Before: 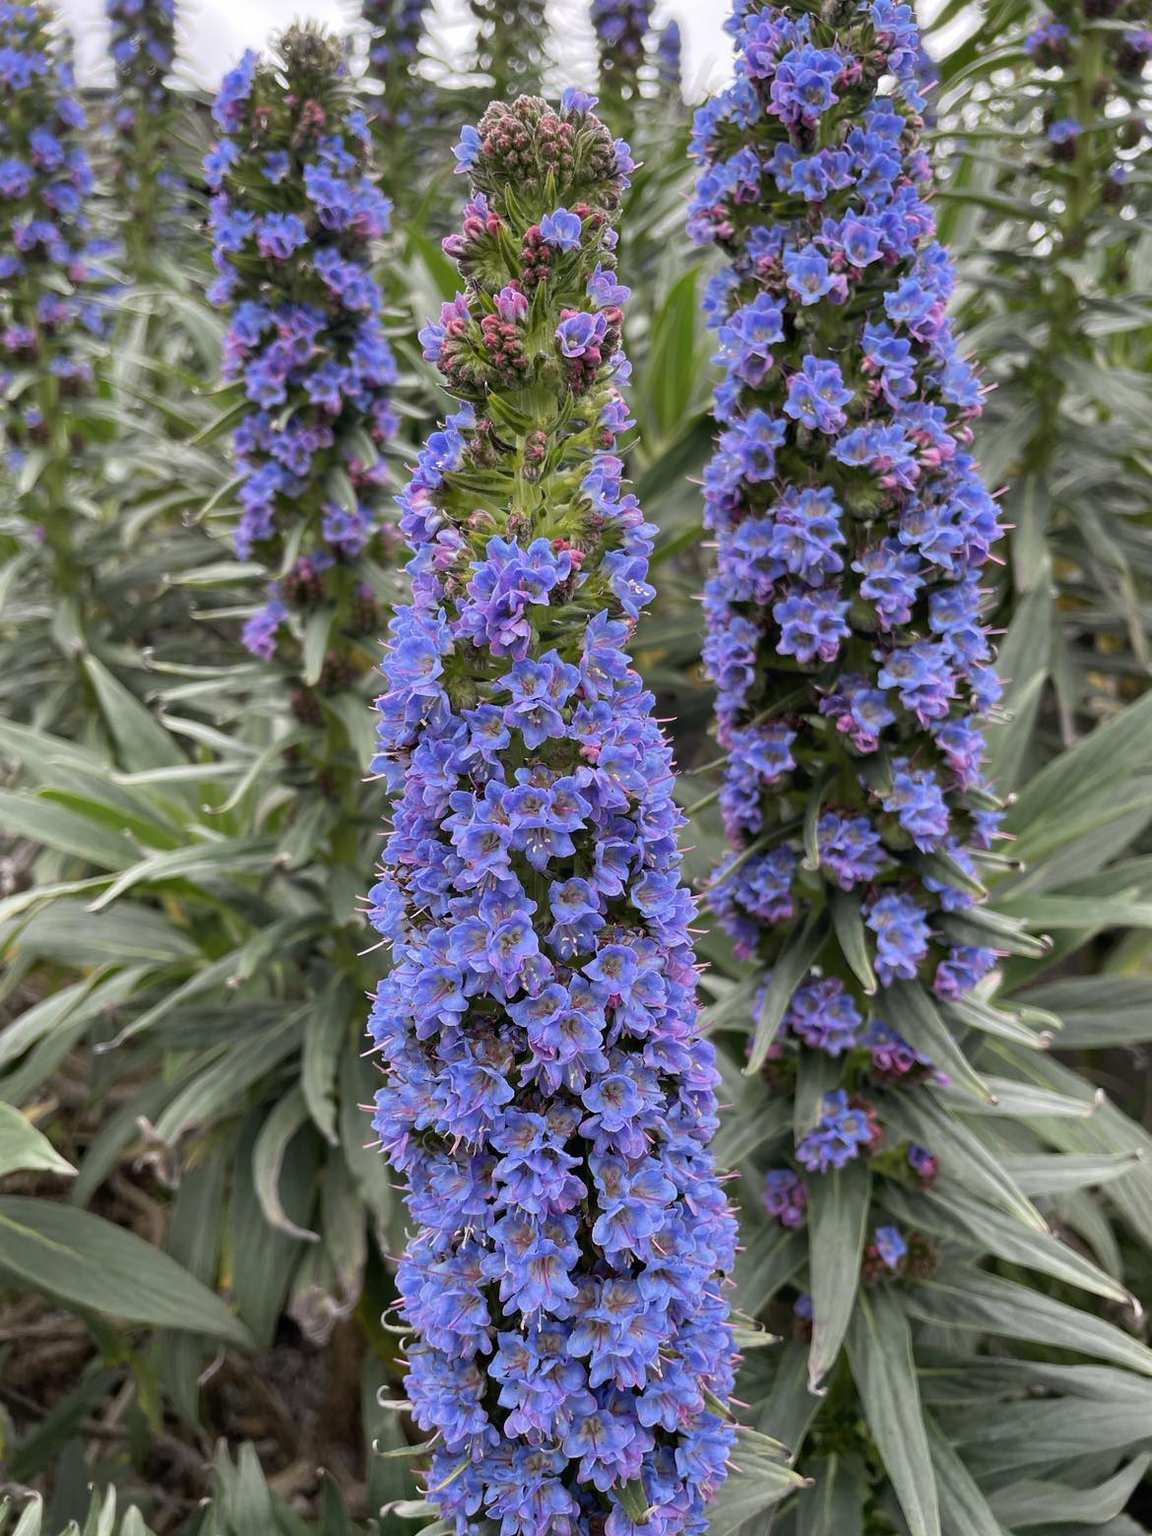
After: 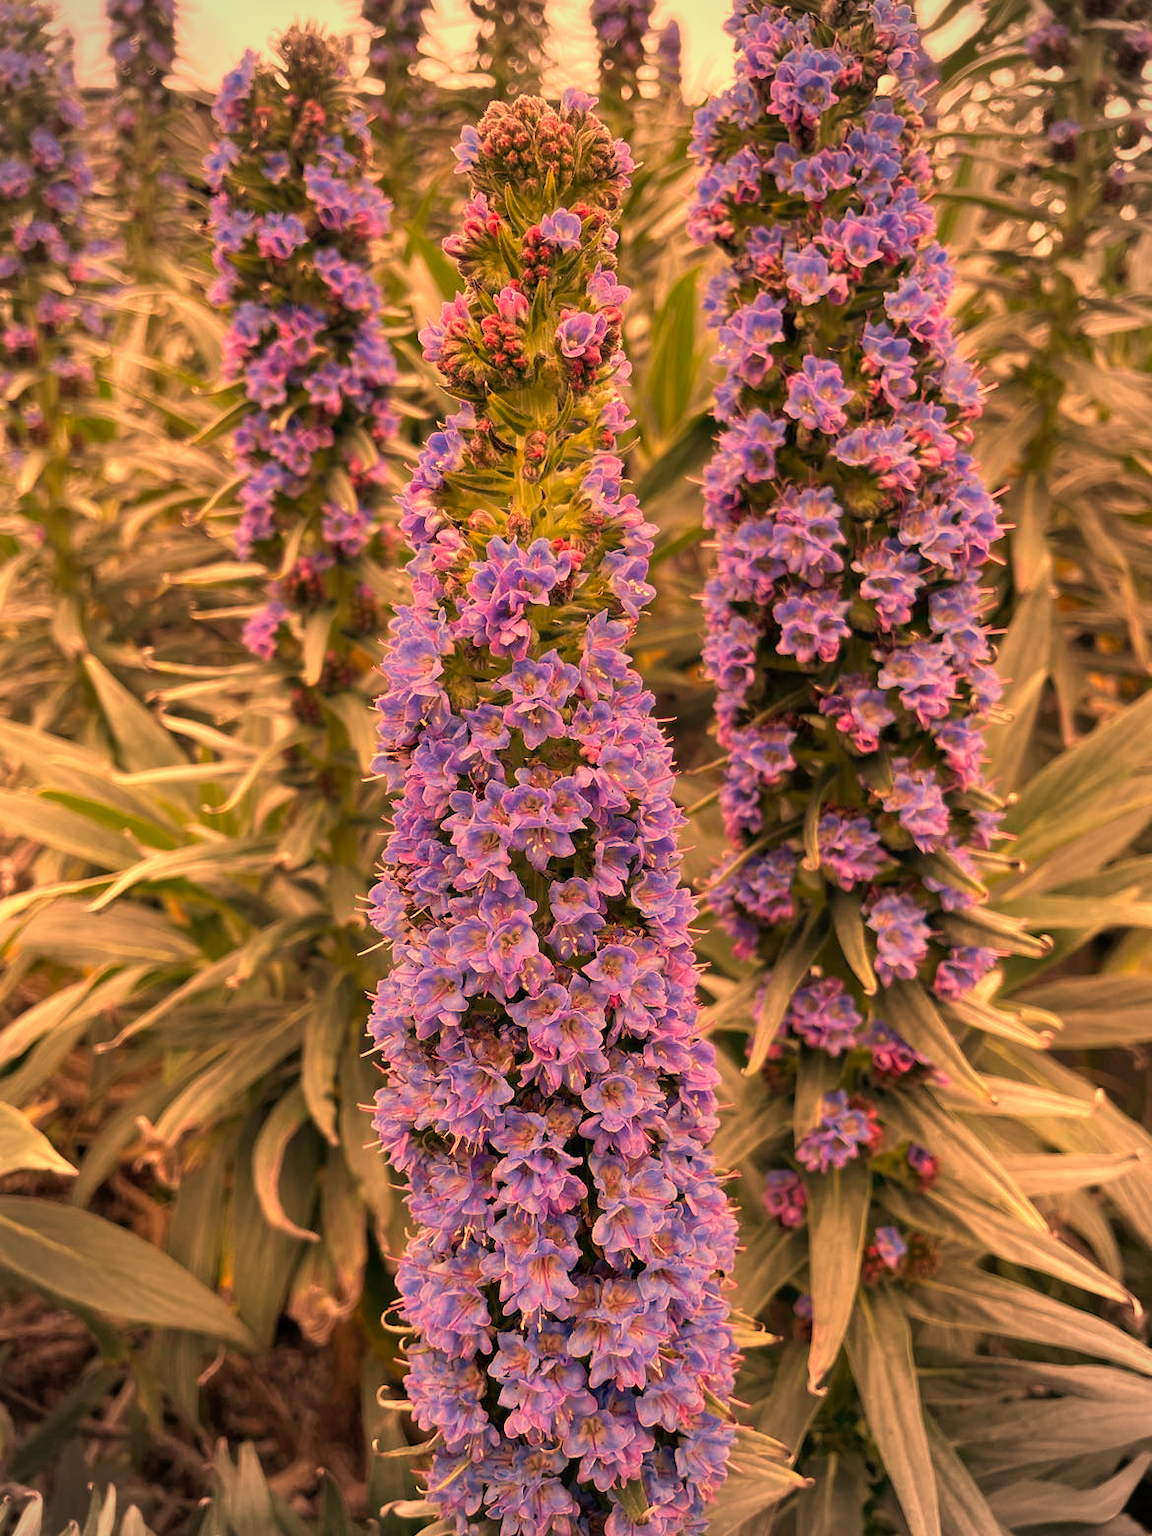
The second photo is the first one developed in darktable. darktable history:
velvia: on, module defaults
white balance: red 1.467, blue 0.684
vignetting: fall-off radius 60.92%
